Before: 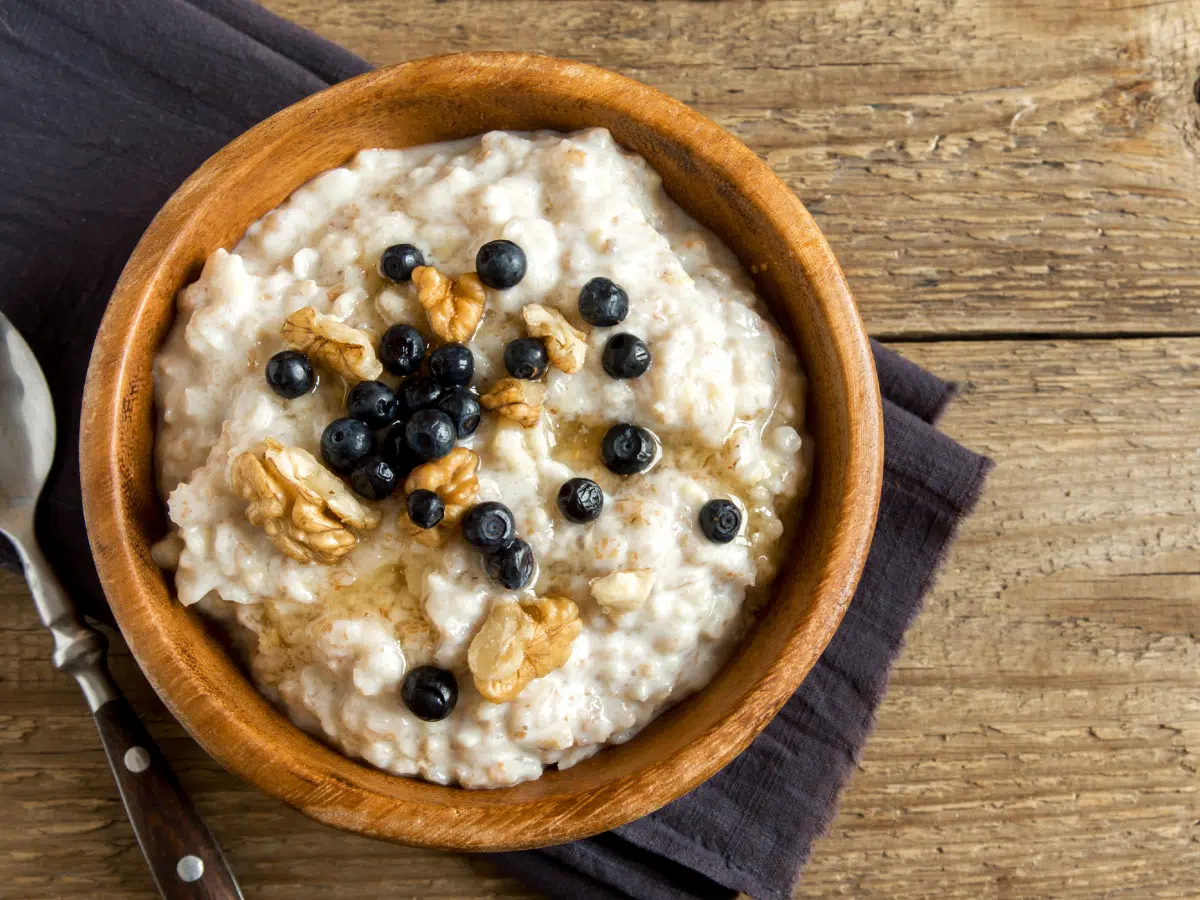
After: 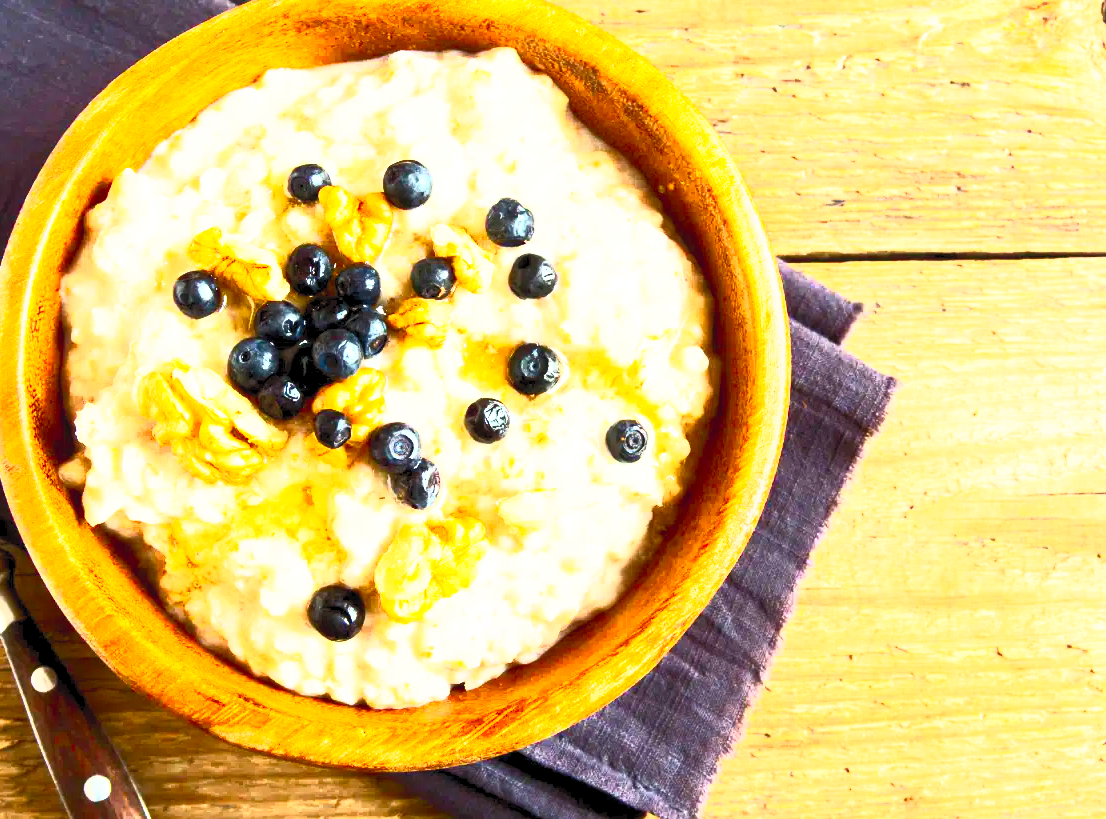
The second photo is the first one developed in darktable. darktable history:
exposure: black level correction 0.001, exposure 0.499 EV, compensate highlight preservation false
crop and rotate: left 7.772%, top 8.908%
base curve: curves: ch0 [(0, 0) (0.088, 0.125) (0.176, 0.251) (0.354, 0.501) (0.613, 0.749) (1, 0.877)], preserve colors none
contrast brightness saturation: contrast 0.988, brightness 0.984, saturation 0.988
